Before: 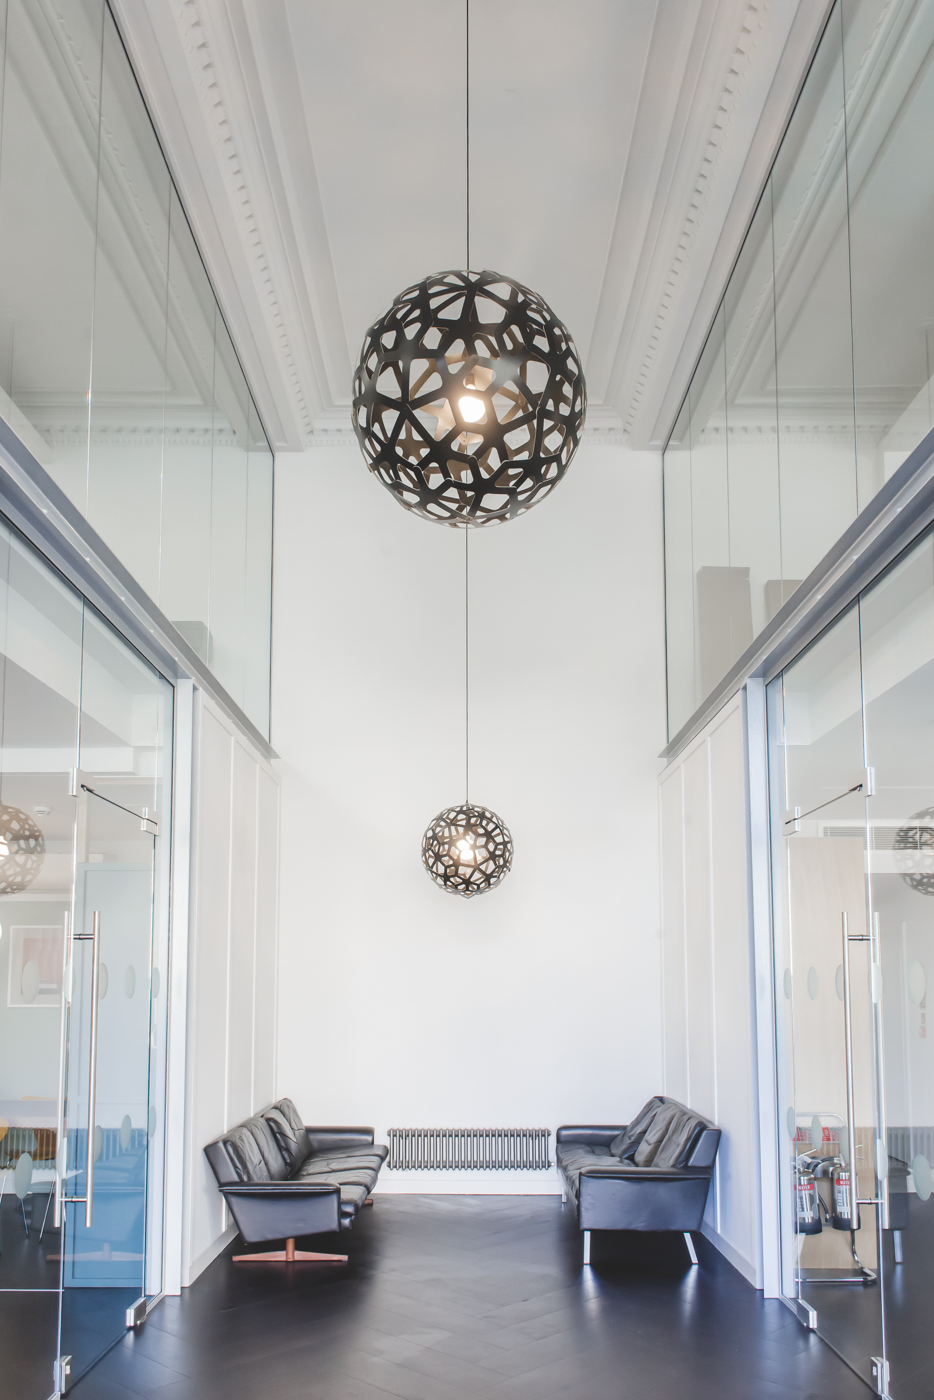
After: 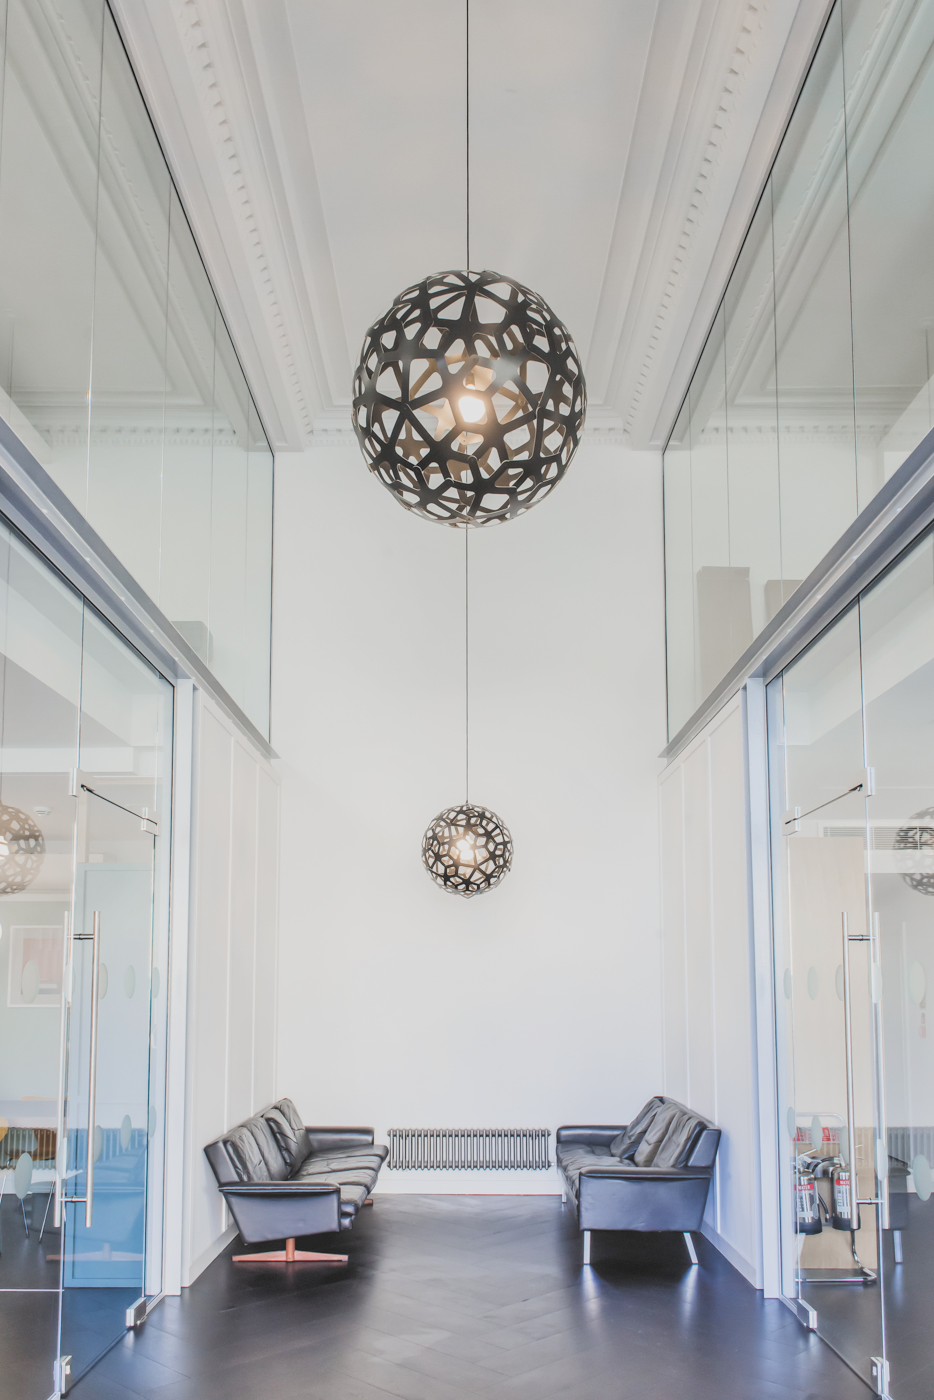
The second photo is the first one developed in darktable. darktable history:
tone equalizer: -7 EV 0.155 EV, -6 EV 0.573 EV, -5 EV 1.11 EV, -4 EV 1.32 EV, -3 EV 1.18 EV, -2 EV 0.6 EV, -1 EV 0.159 EV
filmic rgb: black relative exposure -5.06 EV, white relative exposure 3.96 EV, hardness 2.88, contrast 1.297, highlights saturation mix -29.75%, color science v6 (2022)
local contrast: detail 109%
